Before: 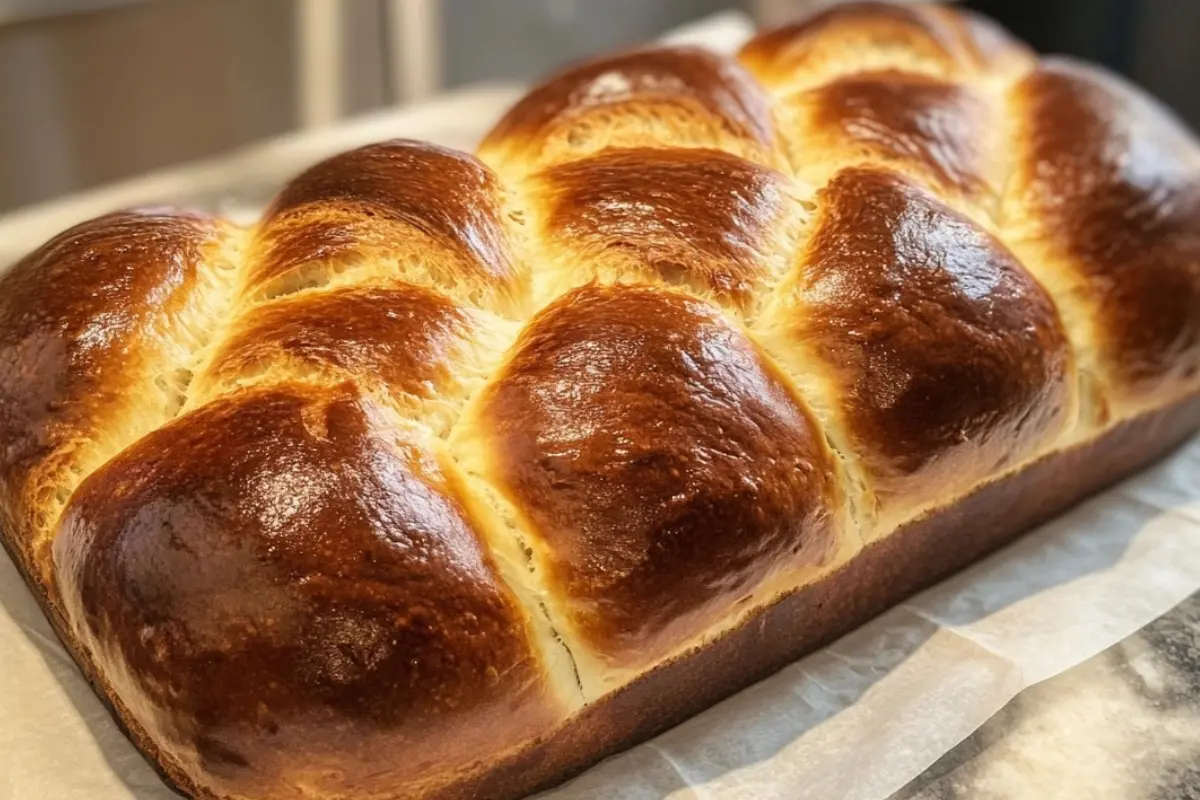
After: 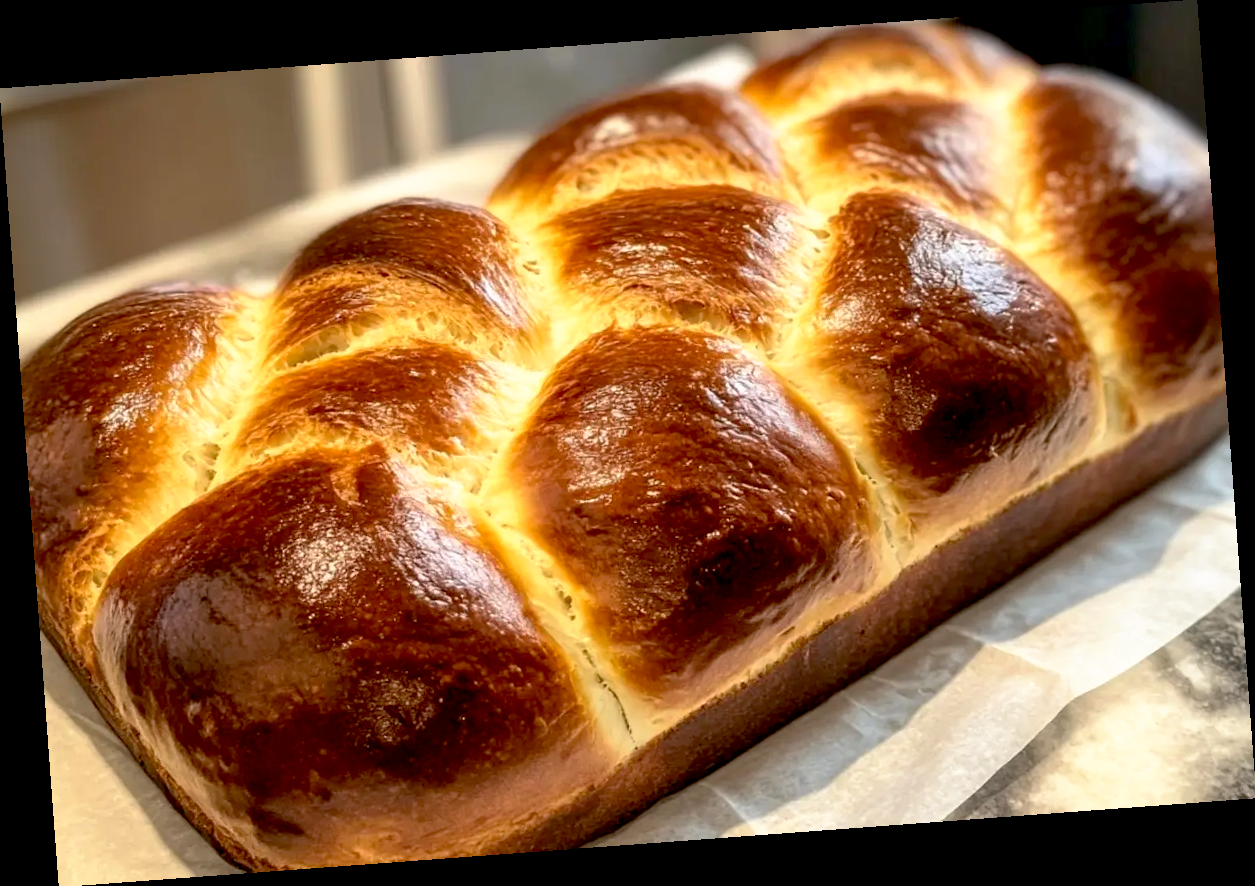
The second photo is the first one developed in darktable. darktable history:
rotate and perspective: rotation -4.25°, automatic cropping off
base curve: curves: ch0 [(0.017, 0) (0.425, 0.441) (0.844, 0.933) (1, 1)], preserve colors none
exposure: exposure 0.127 EV, compensate highlight preservation false
